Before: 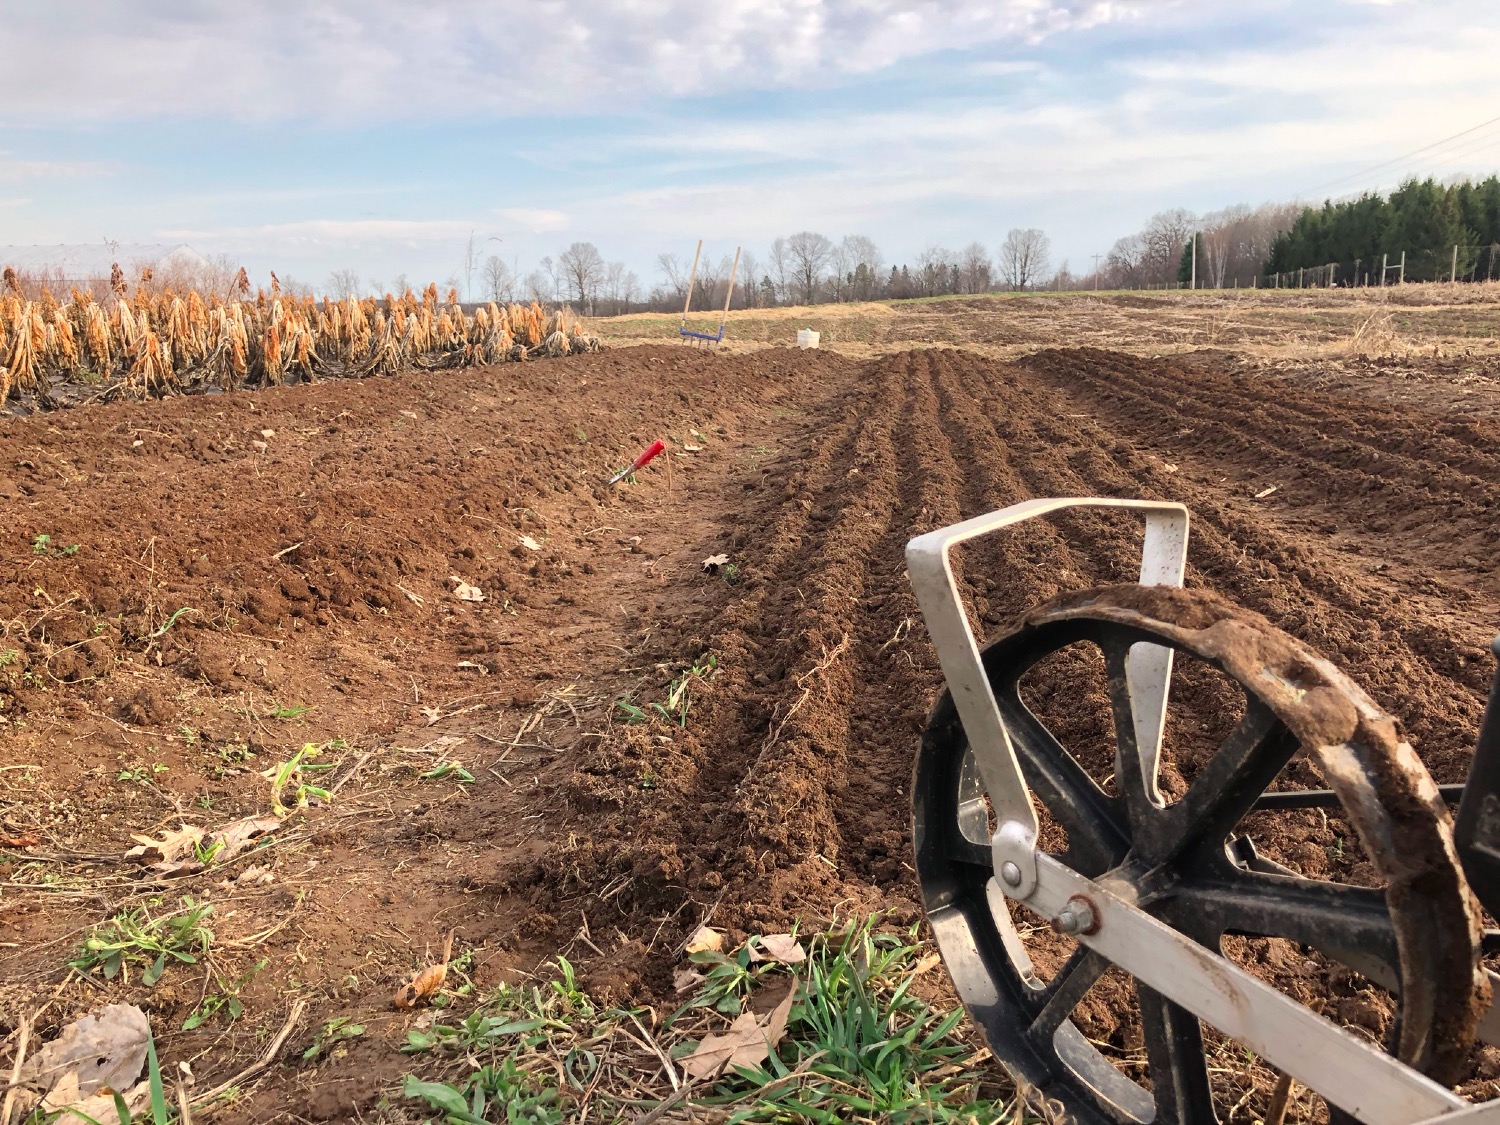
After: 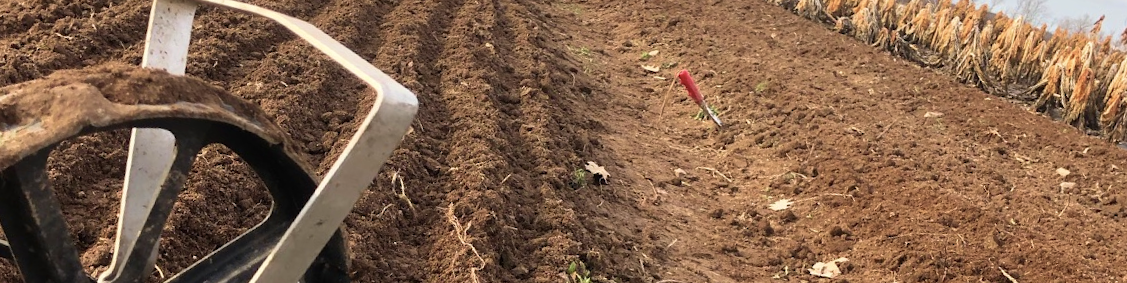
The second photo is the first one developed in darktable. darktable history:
velvia: on, module defaults
crop and rotate: angle 16.12°, top 30.835%, bottom 35.653%
white balance: red 1, blue 1
